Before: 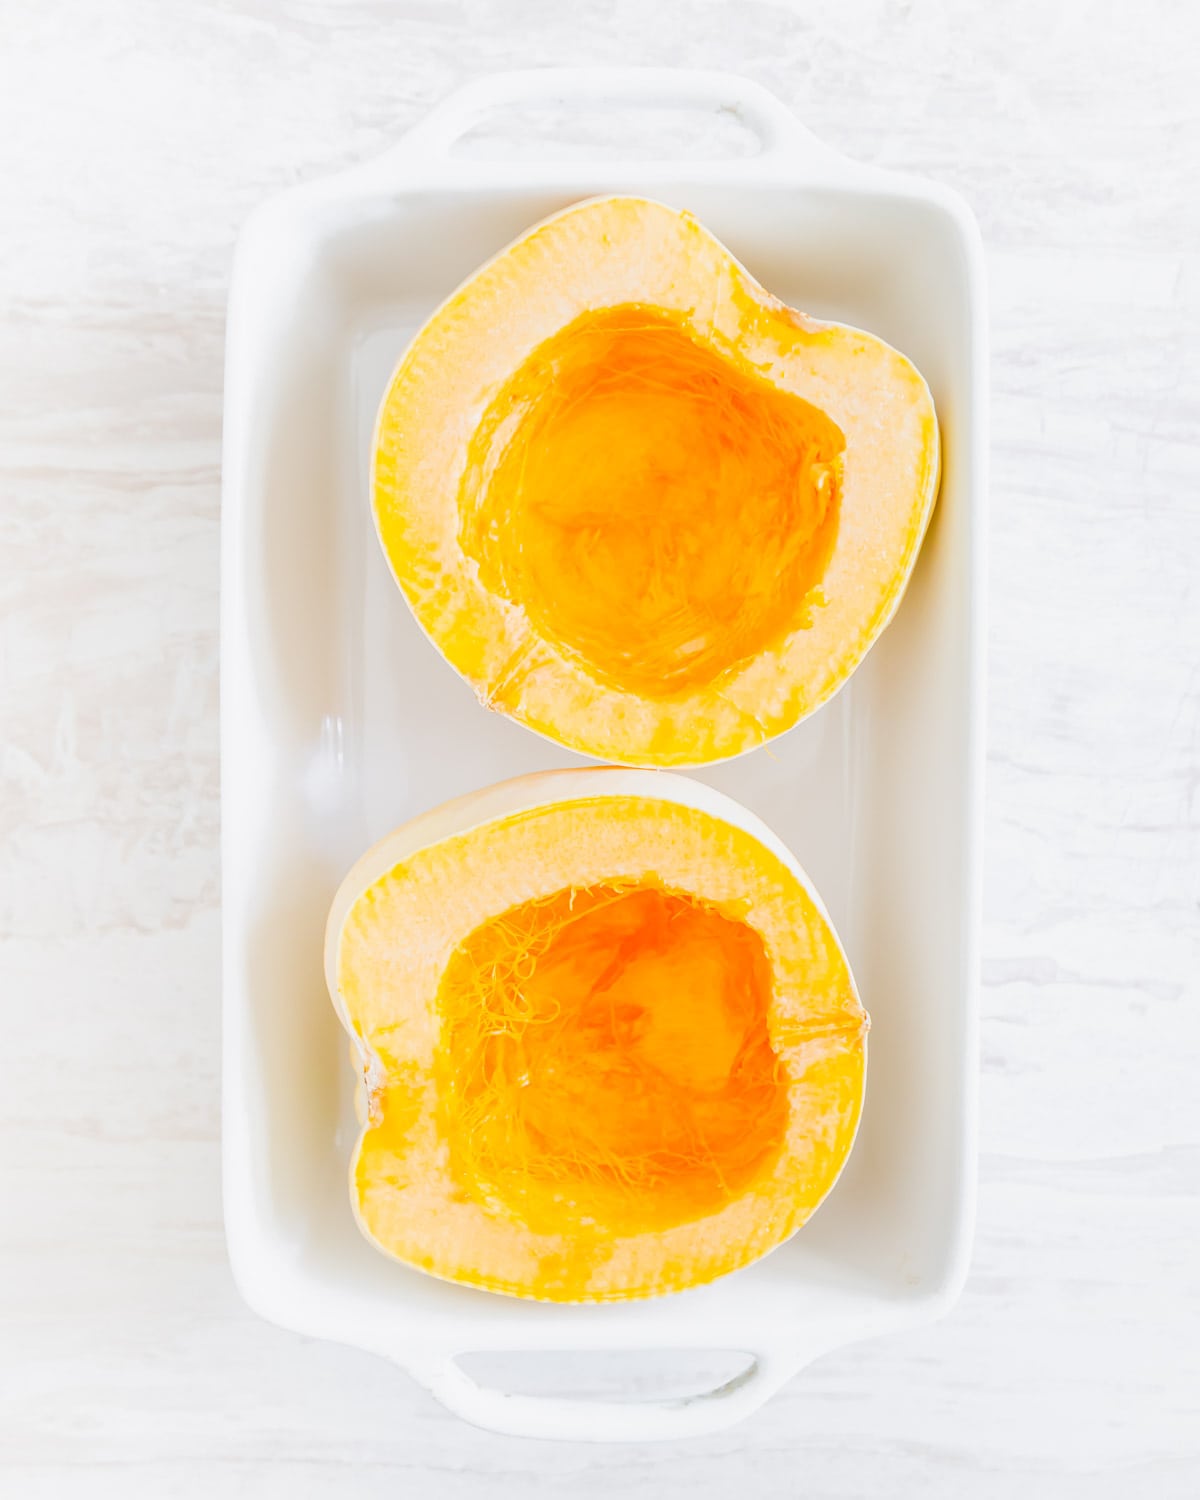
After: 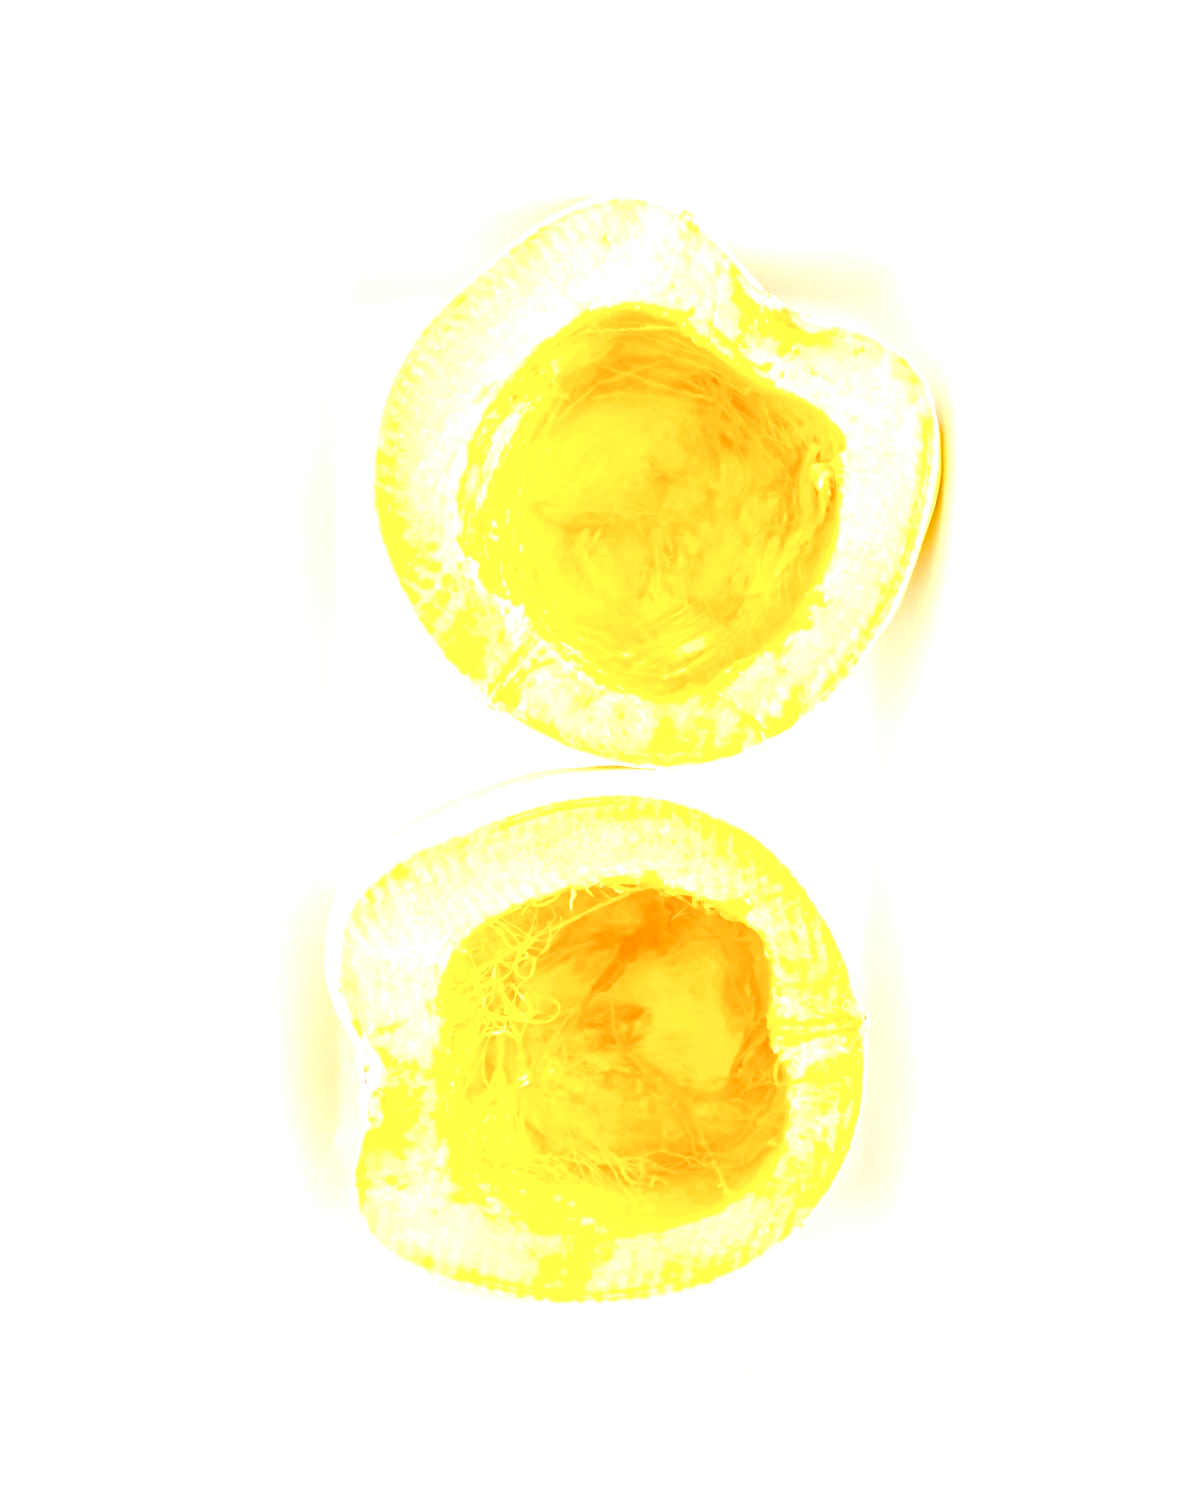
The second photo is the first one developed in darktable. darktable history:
base curve: curves: ch0 [(0, 0.024) (0.055, 0.065) (0.121, 0.166) (0.236, 0.319) (0.693, 0.726) (1, 1)], preserve colors none
exposure: exposure 1.15 EV, compensate highlight preservation false
shadows and highlights: shadows 4.1, highlights -17.6, soften with gaussian
